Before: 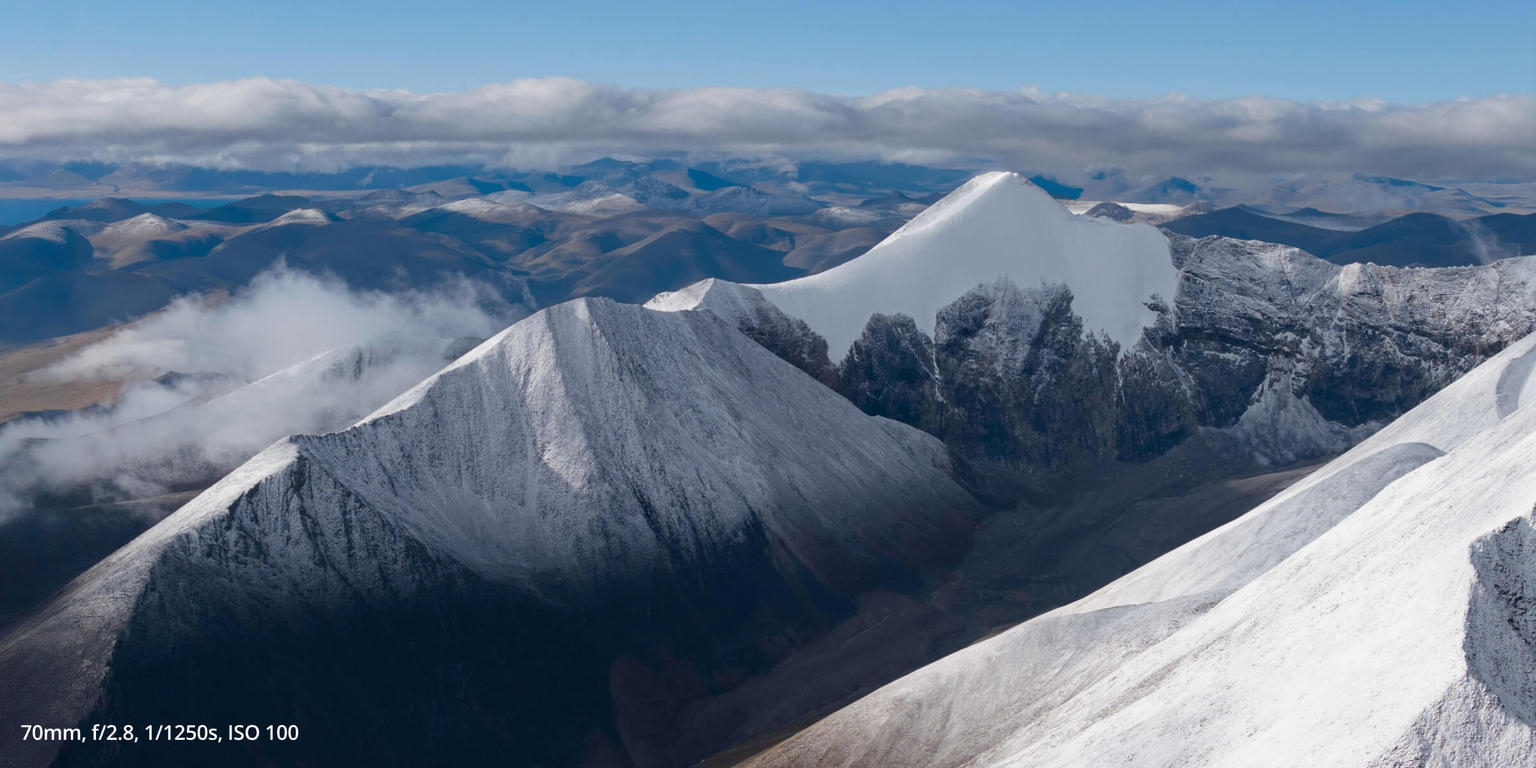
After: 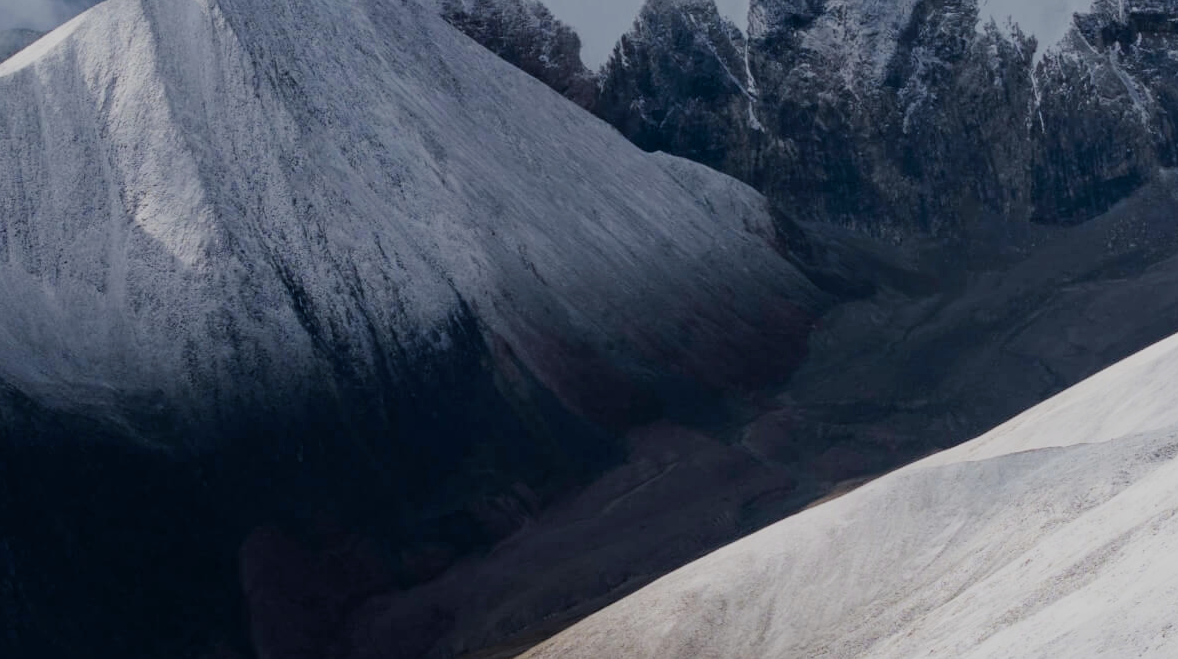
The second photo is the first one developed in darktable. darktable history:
crop: left 29.731%, top 41.574%, right 21.151%, bottom 3.492%
filmic rgb: black relative exposure -7.48 EV, white relative exposure 4.88 EV, hardness 3.4
